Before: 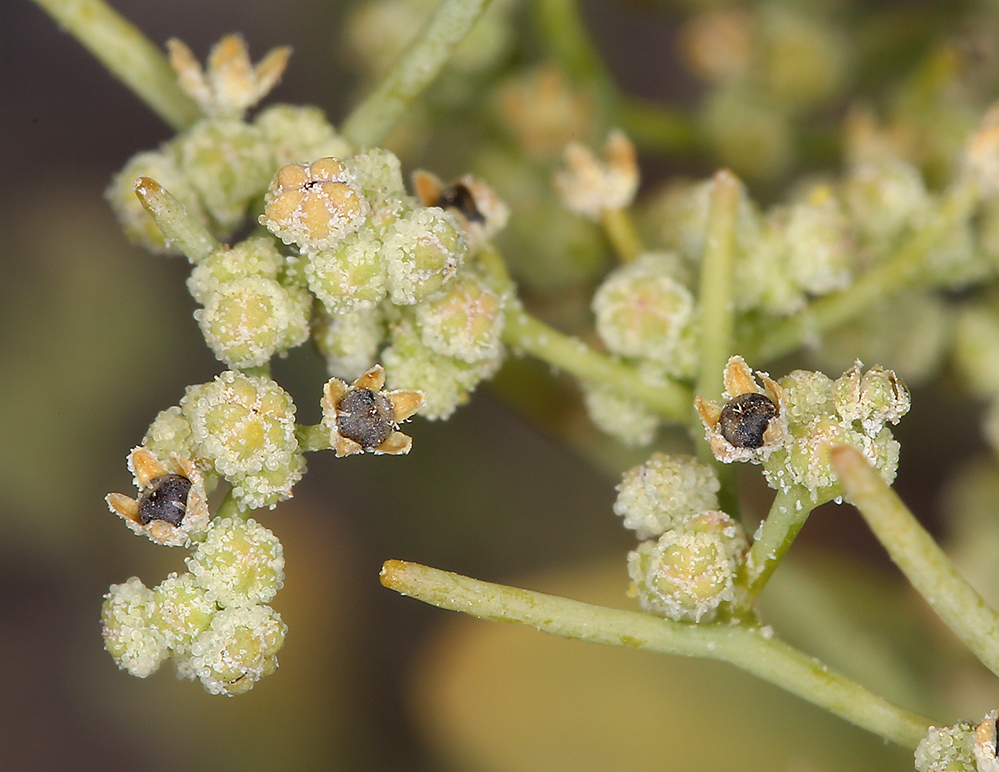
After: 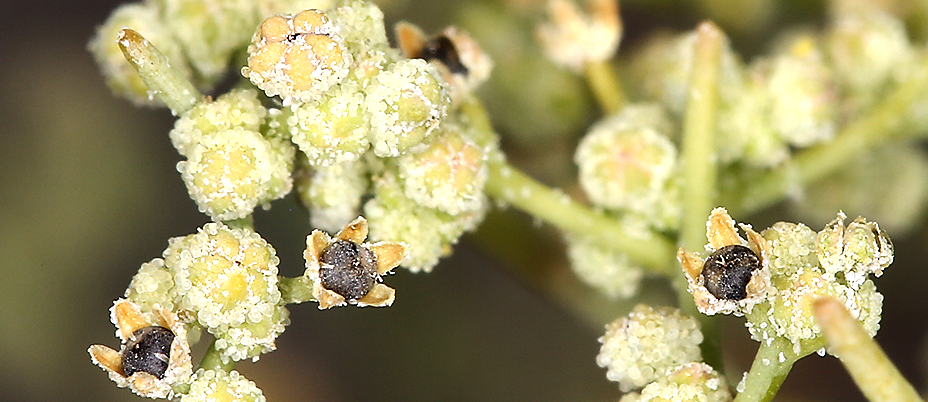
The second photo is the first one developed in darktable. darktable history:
sharpen: radius 1.458, amount 0.398, threshold 1.271
tone equalizer: -8 EV -0.75 EV, -7 EV -0.7 EV, -6 EV -0.6 EV, -5 EV -0.4 EV, -3 EV 0.4 EV, -2 EV 0.6 EV, -1 EV 0.7 EV, +0 EV 0.75 EV, edges refinement/feathering 500, mask exposure compensation -1.57 EV, preserve details no
crop: left 1.744%, top 19.225%, right 5.069%, bottom 28.357%
